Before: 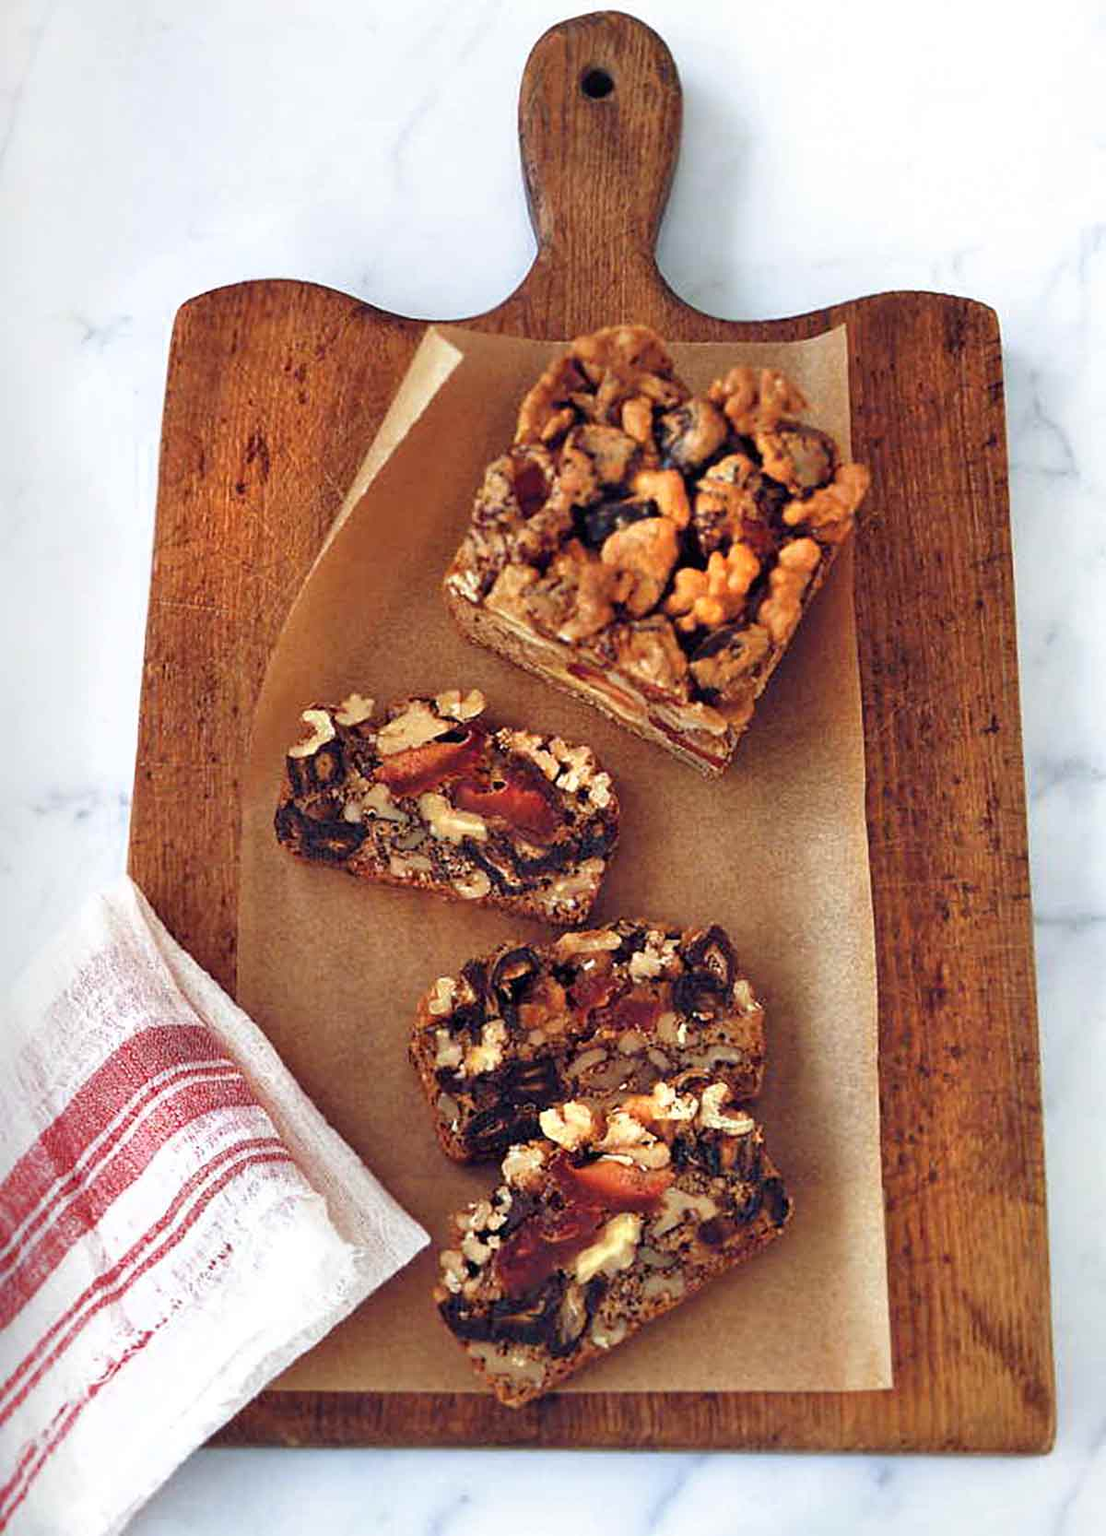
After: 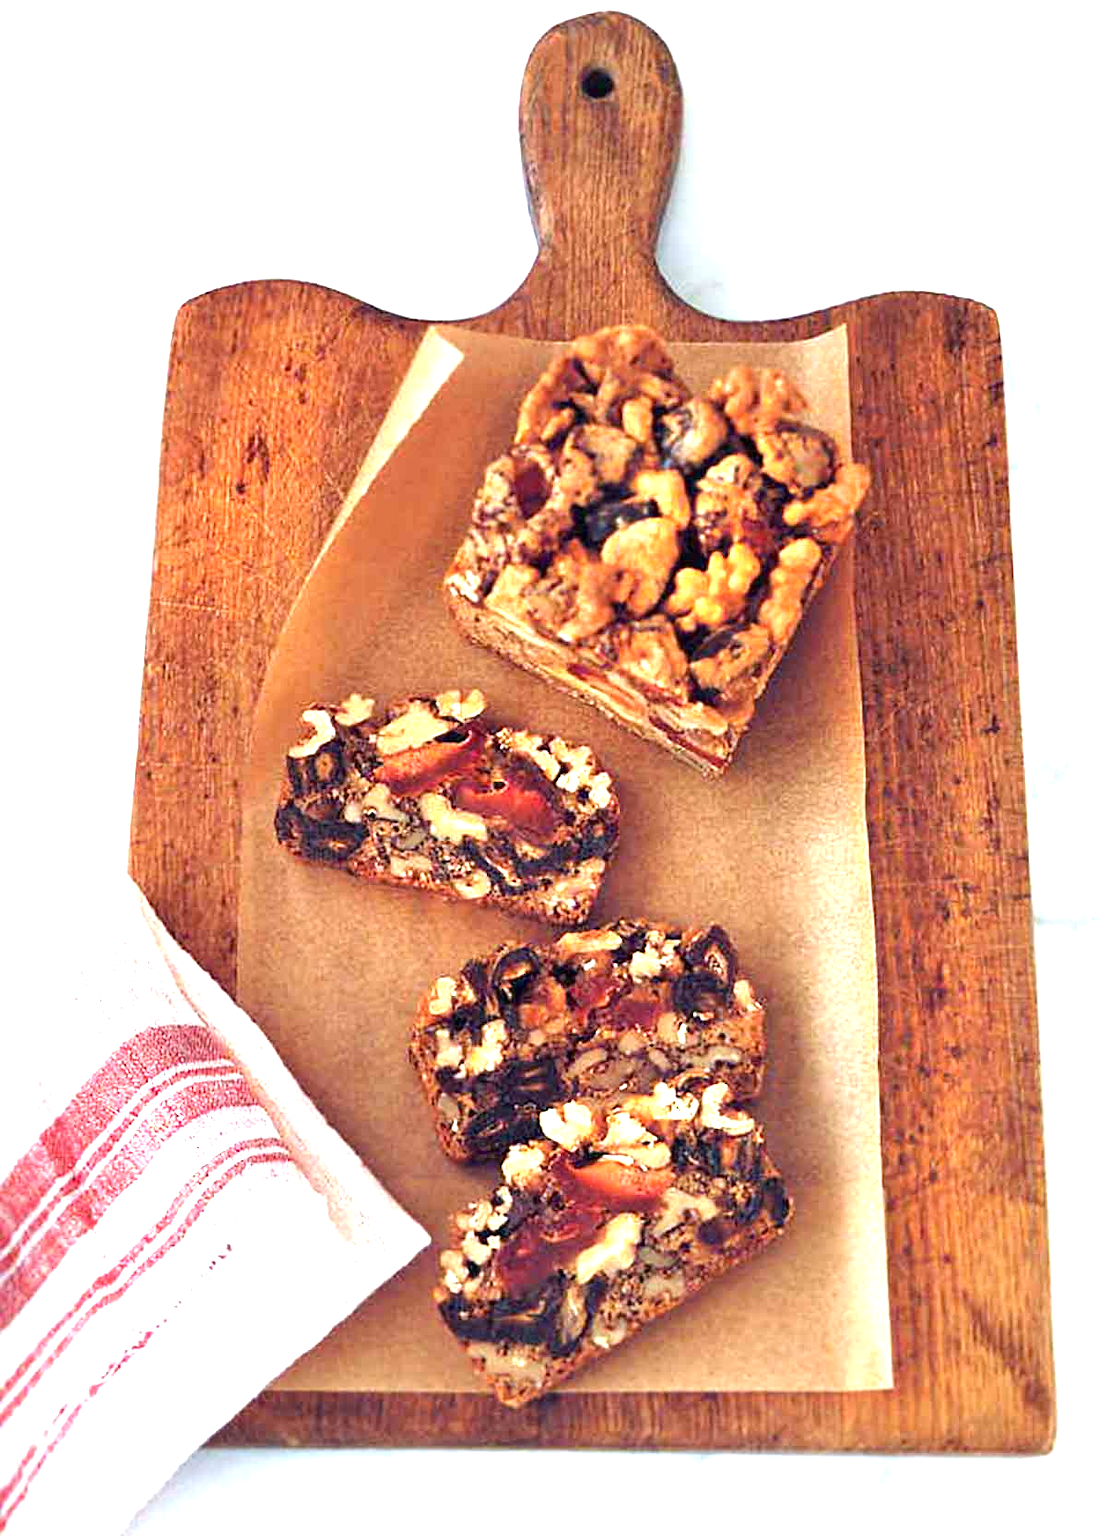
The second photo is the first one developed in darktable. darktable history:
exposure: exposure 1.164 EV, compensate highlight preservation false
